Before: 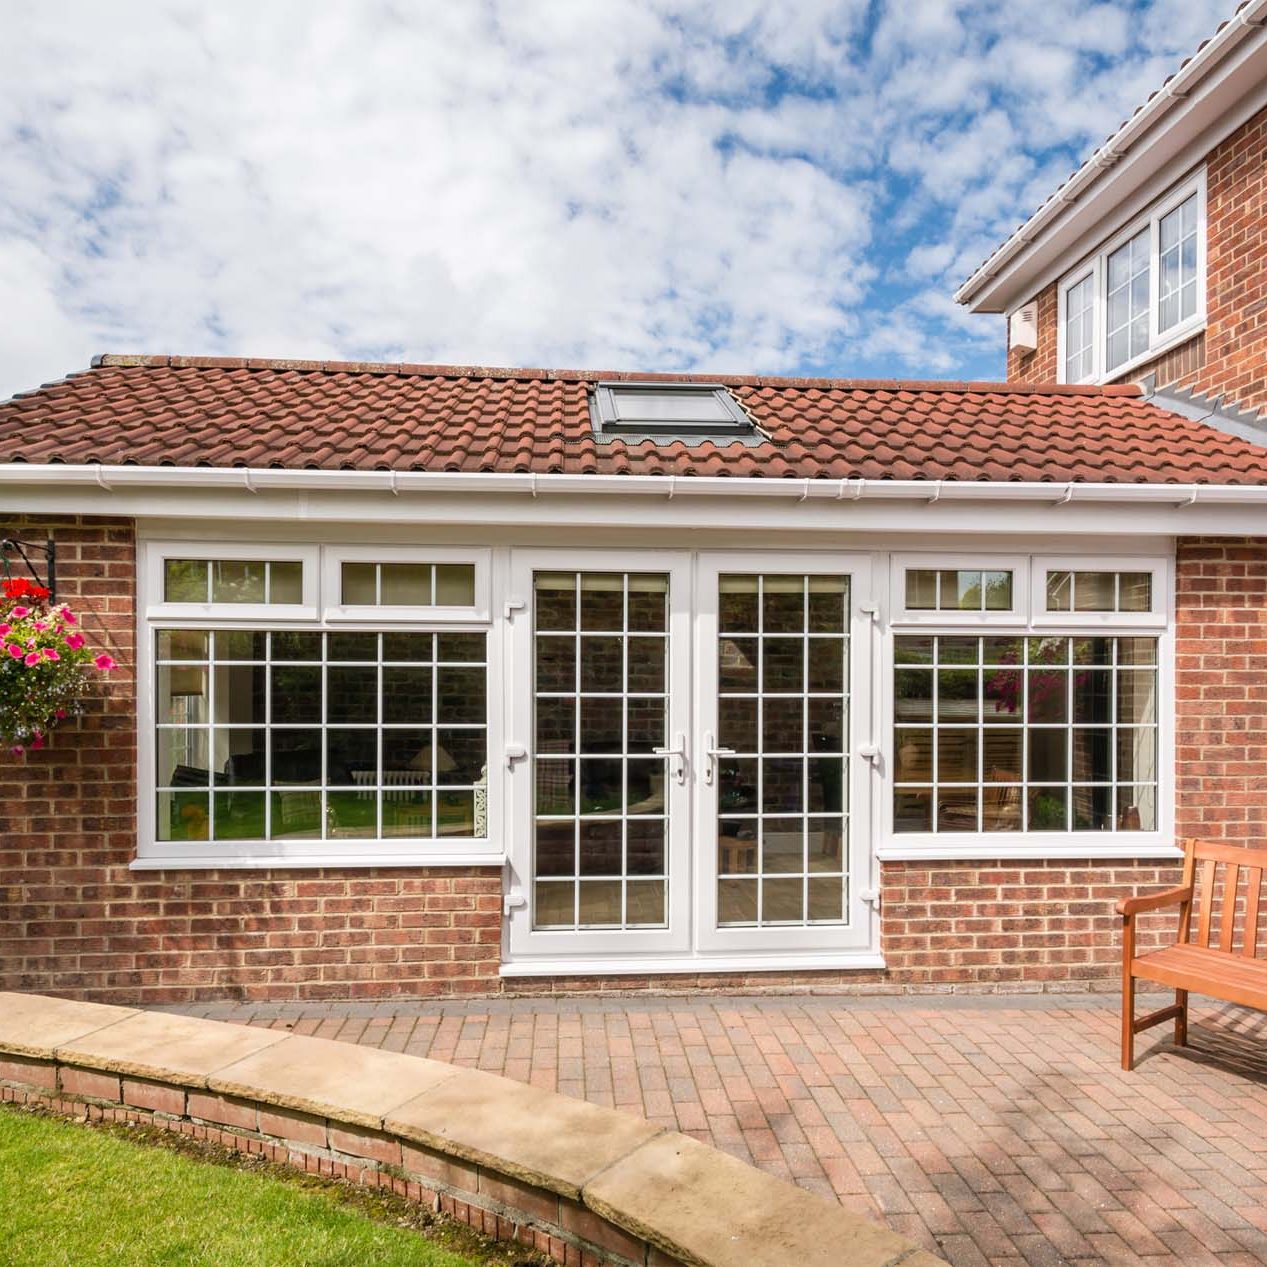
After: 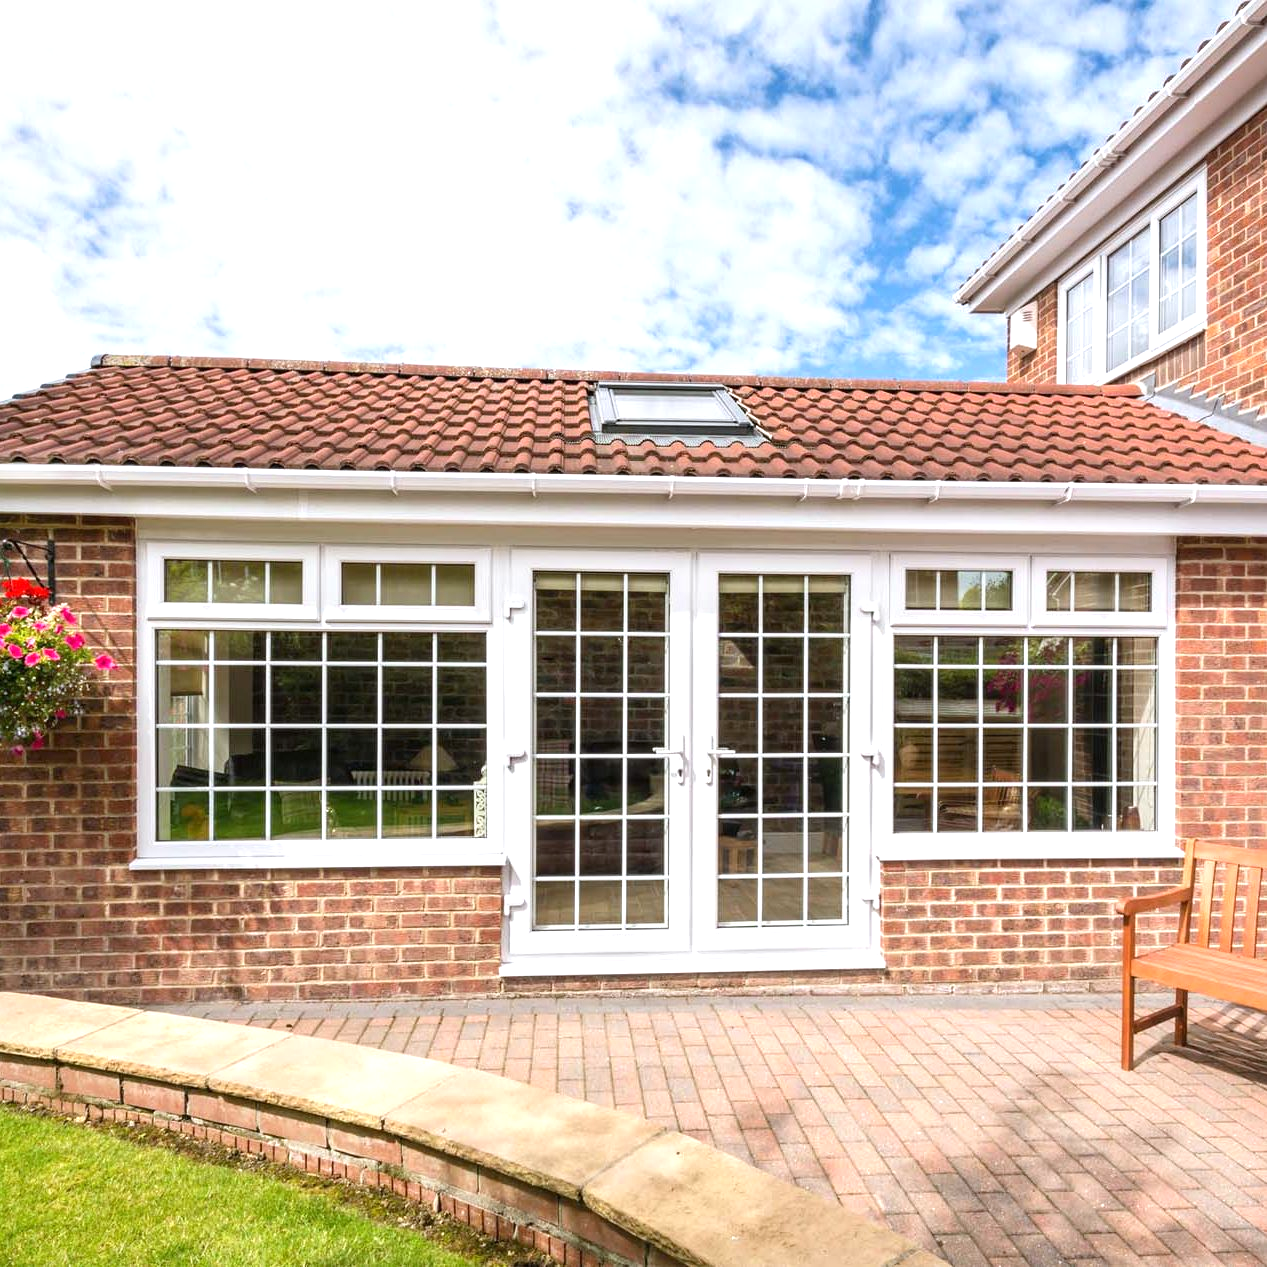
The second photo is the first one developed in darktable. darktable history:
exposure: exposure 0.6 EV, compensate highlight preservation false
white balance: red 0.98, blue 1.034
